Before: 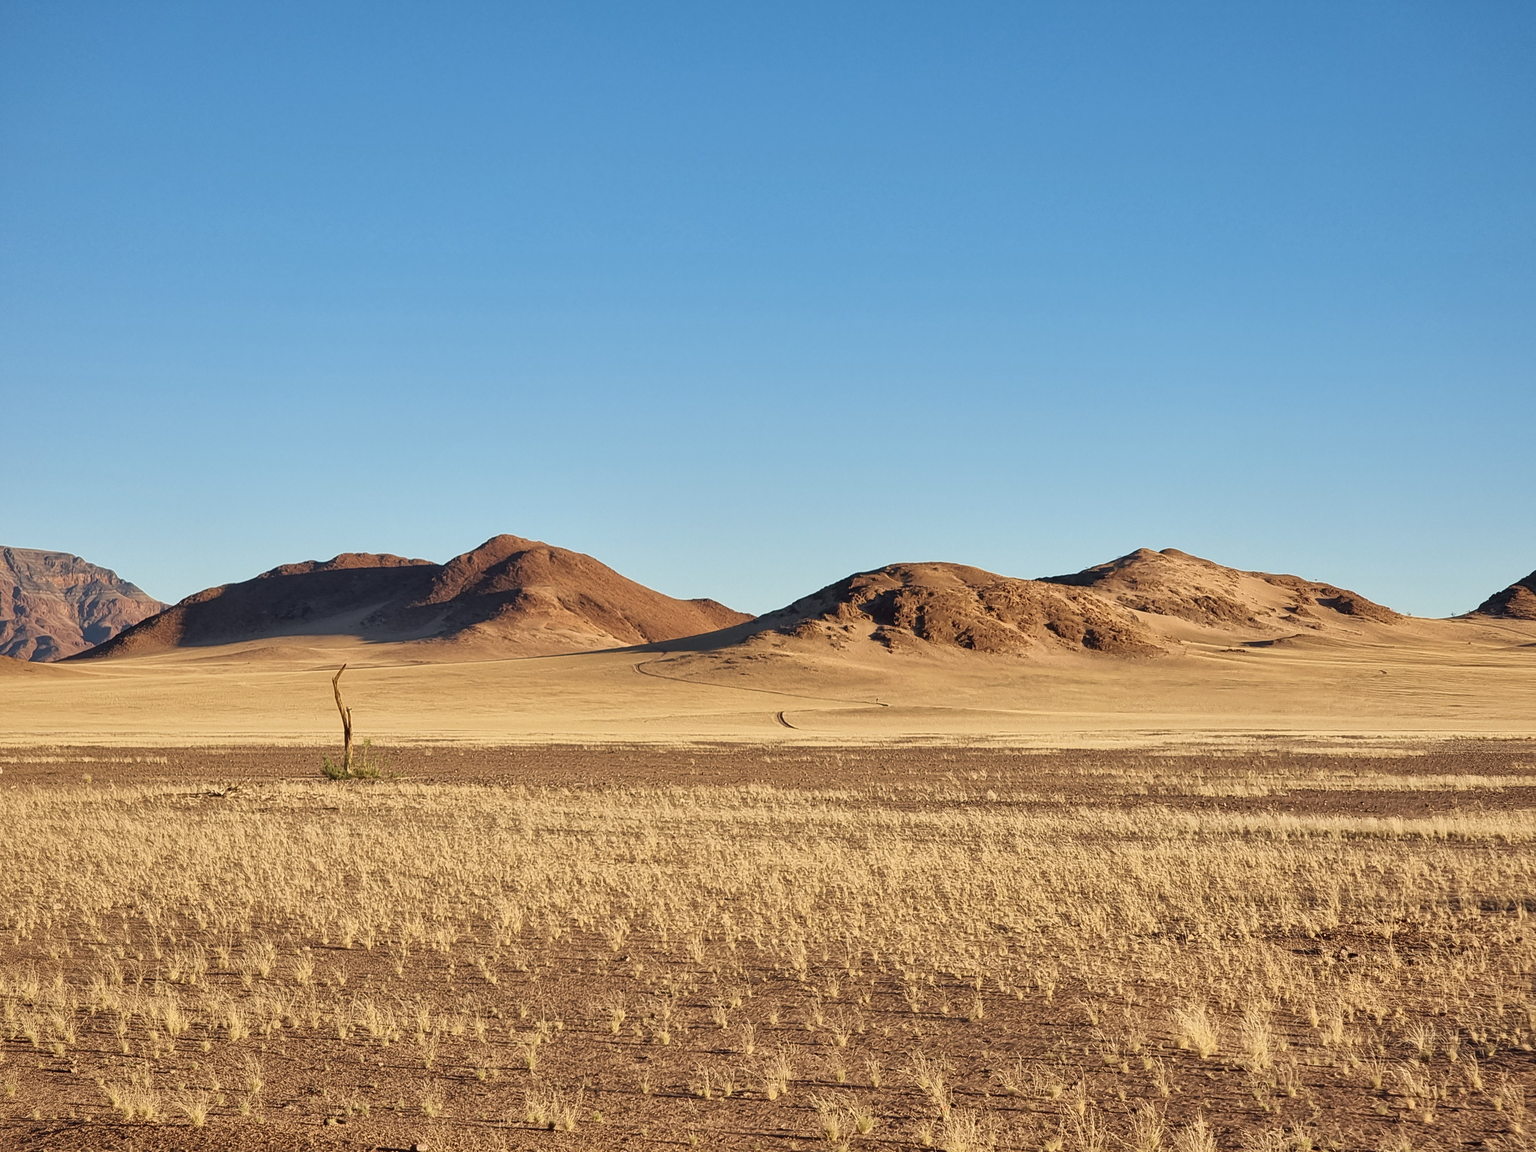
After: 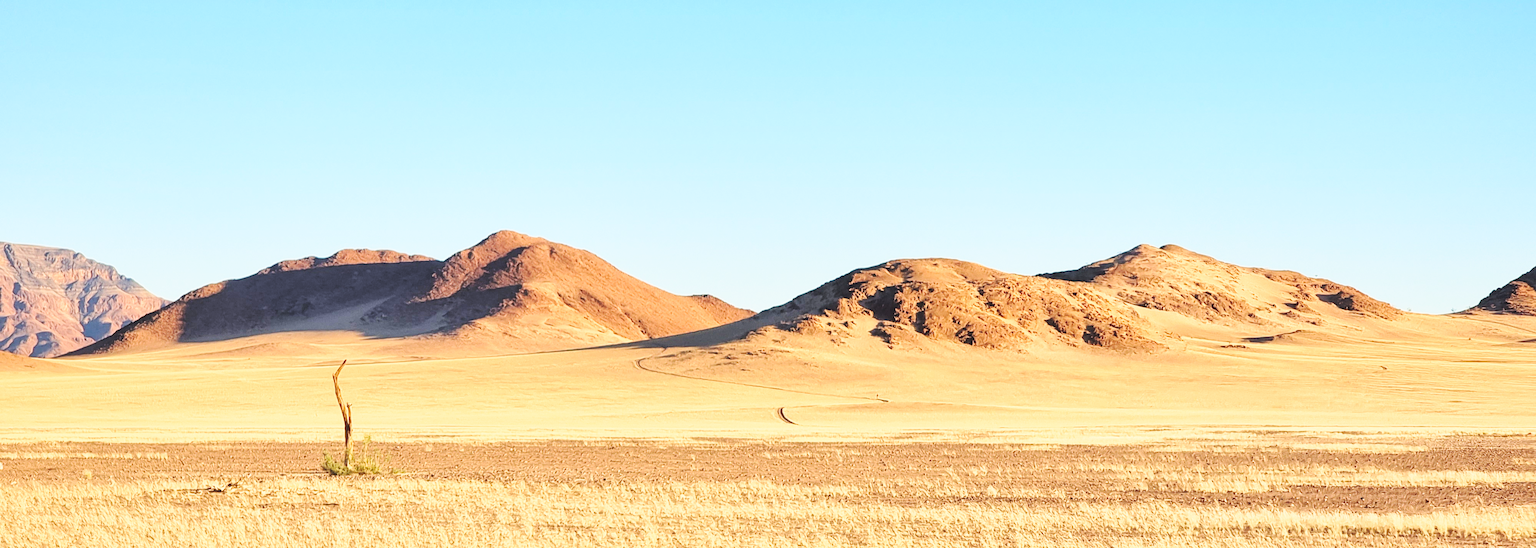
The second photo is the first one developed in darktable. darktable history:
crop and rotate: top 26.443%, bottom 25.954%
base curve: curves: ch0 [(0, 0) (0.028, 0.03) (0.121, 0.232) (0.46, 0.748) (0.859, 0.968) (1, 1)], preserve colors none
exposure: compensate highlight preservation false
contrast brightness saturation: contrast 0.104, brightness 0.306, saturation 0.138
